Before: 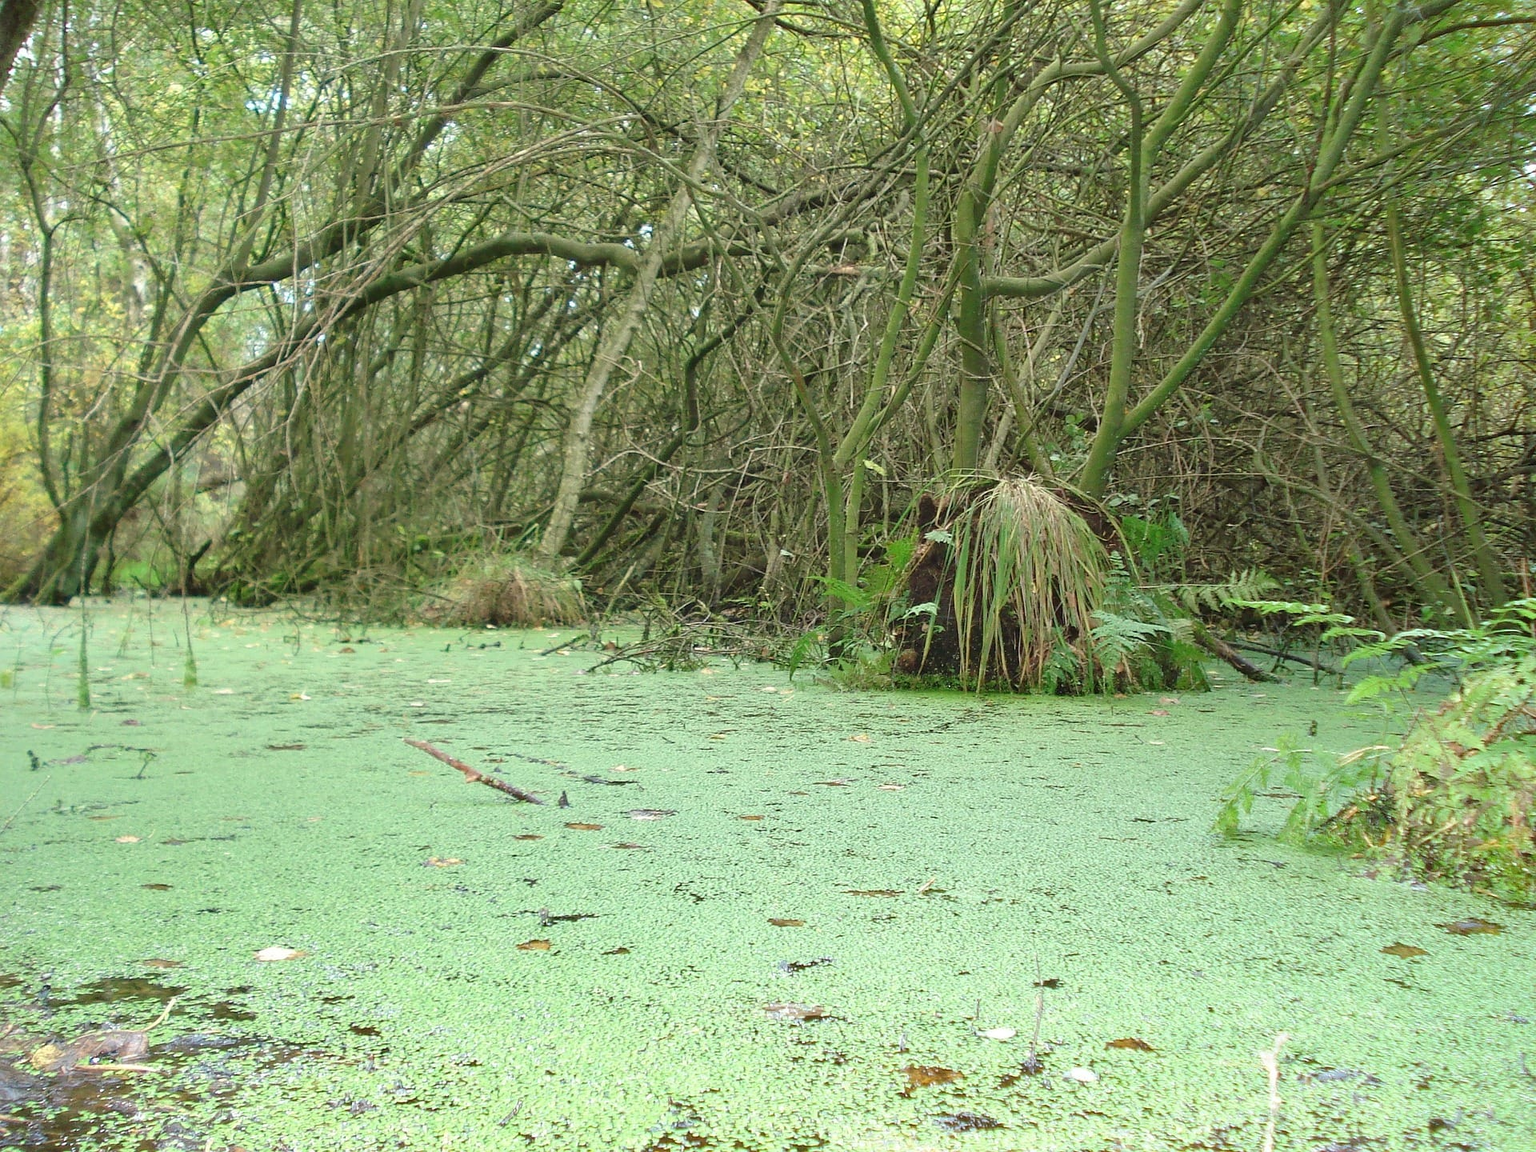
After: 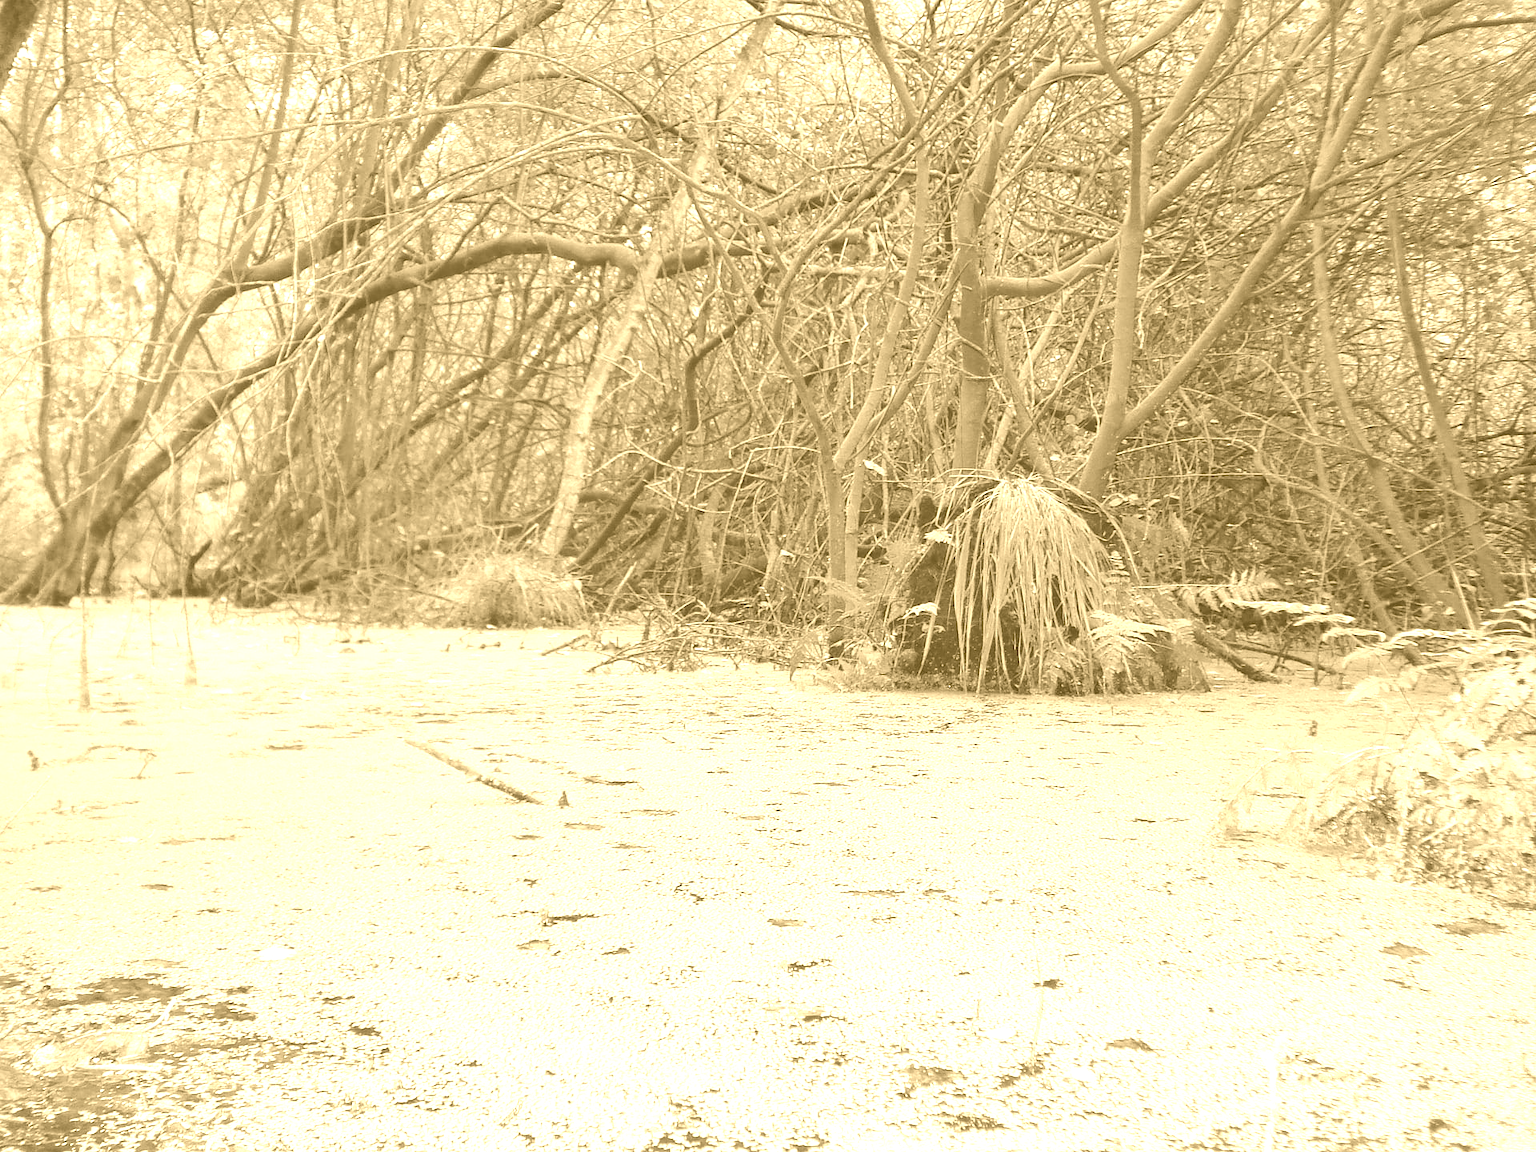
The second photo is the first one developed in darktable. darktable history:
colorize: hue 36°, source mix 100%
color balance rgb: linear chroma grading › global chroma 10%, perceptual saturation grading › global saturation 30%, global vibrance 10%
white balance: red 0.766, blue 1.537
